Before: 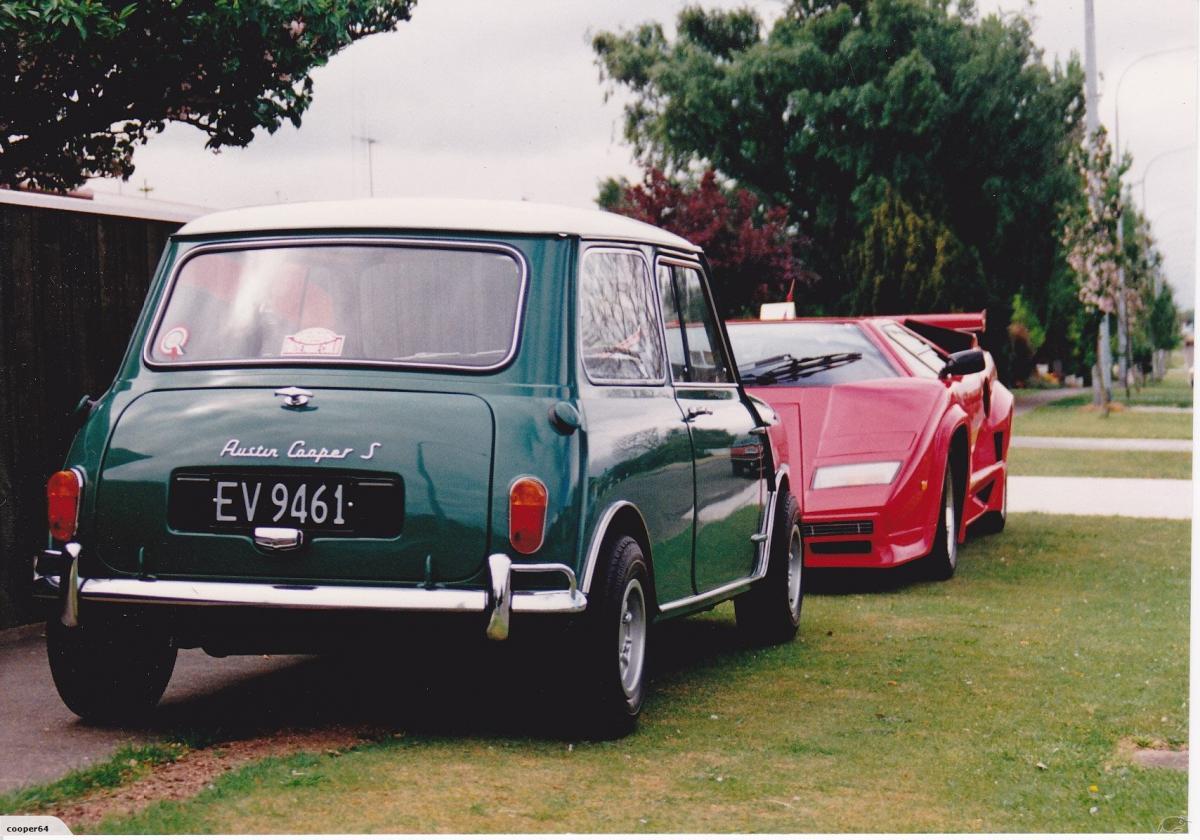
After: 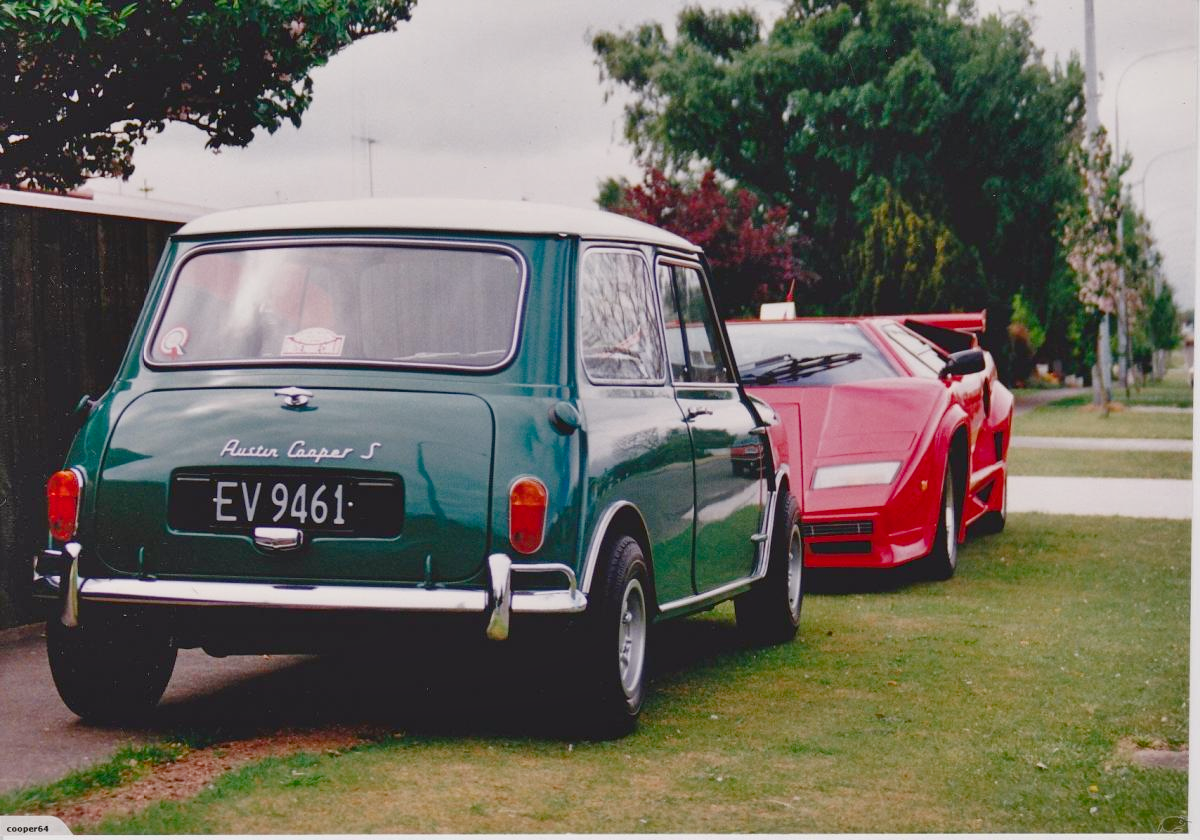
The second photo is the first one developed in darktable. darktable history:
shadows and highlights: soften with gaussian
color balance rgb: shadows lift › chroma 1%, shadows lift › hue 113°, highlights gain › chroma 0.2%, highlights gain › hue 333°, perceptual saturation grading › global saturation 20%, perceptual saturation grading › highlights -50%, perceptual saturation grading › shadows 25%, contrast -10%
